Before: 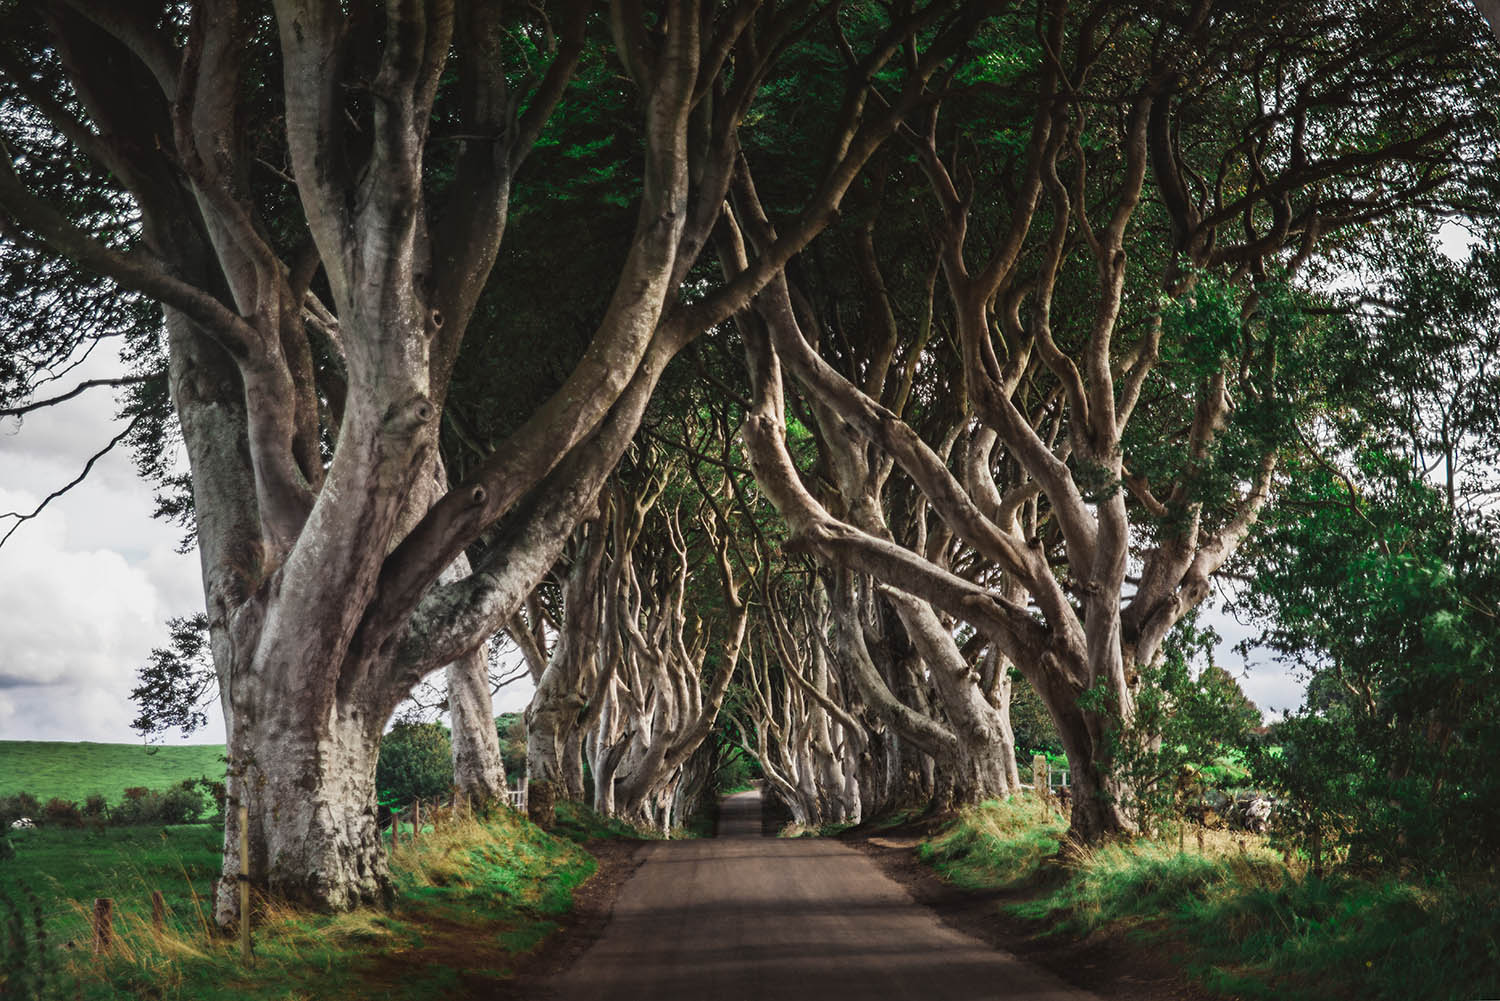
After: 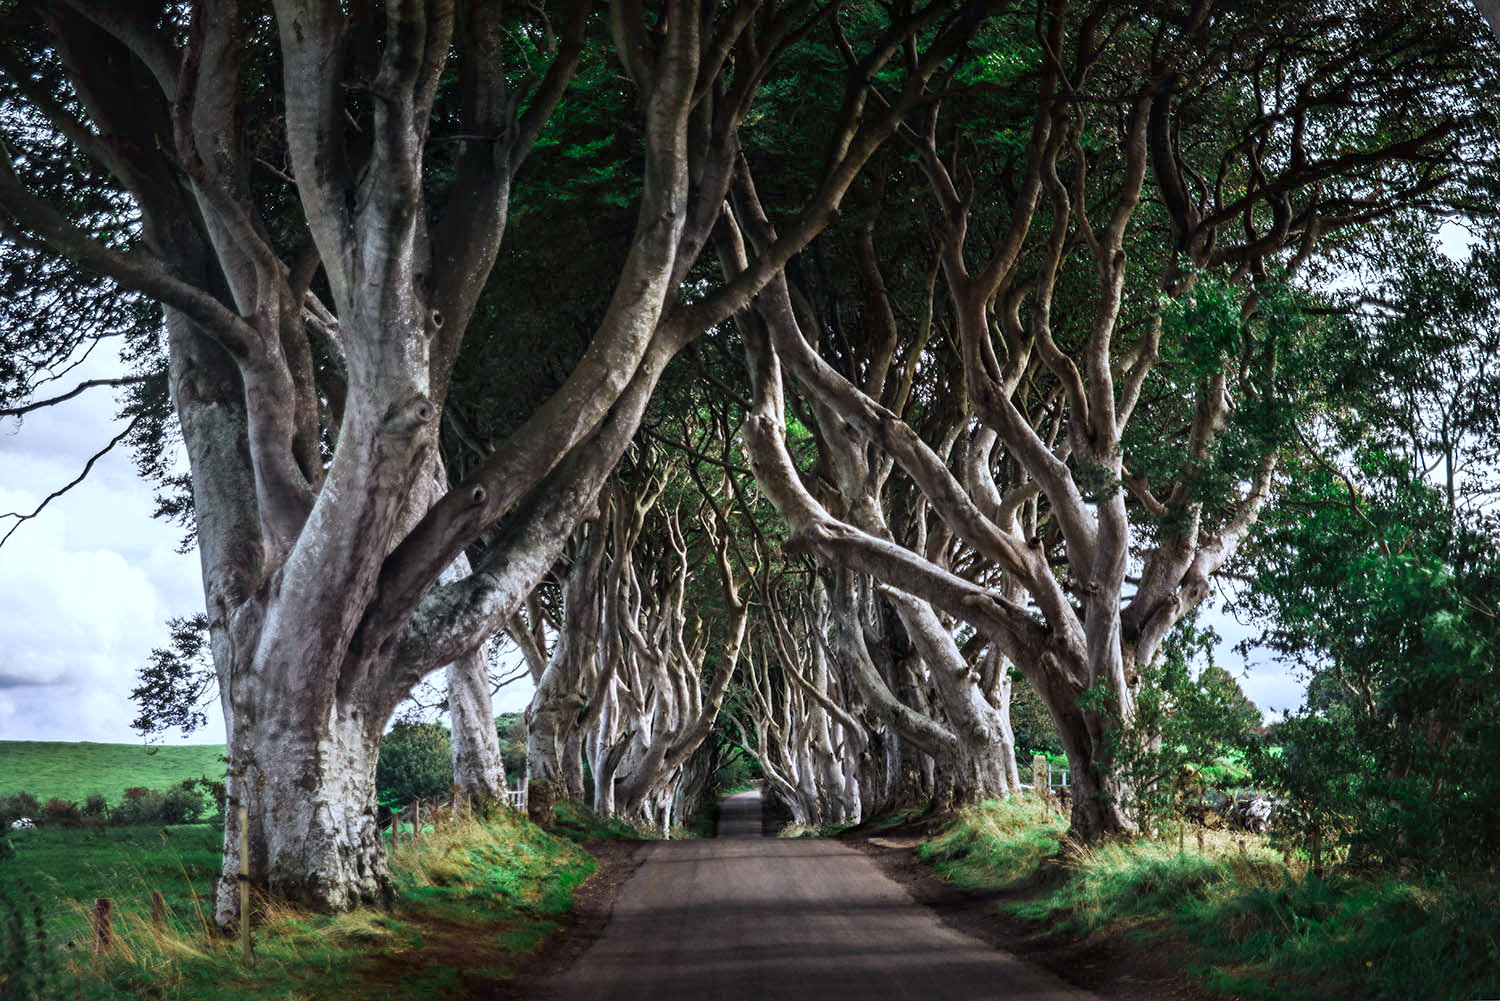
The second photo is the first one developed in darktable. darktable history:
white balance: red 0.926, green 1.003, blue 1.133
exposure: black level correction 0.005, exposure 0.286 EV, compensate highlight preservation false
